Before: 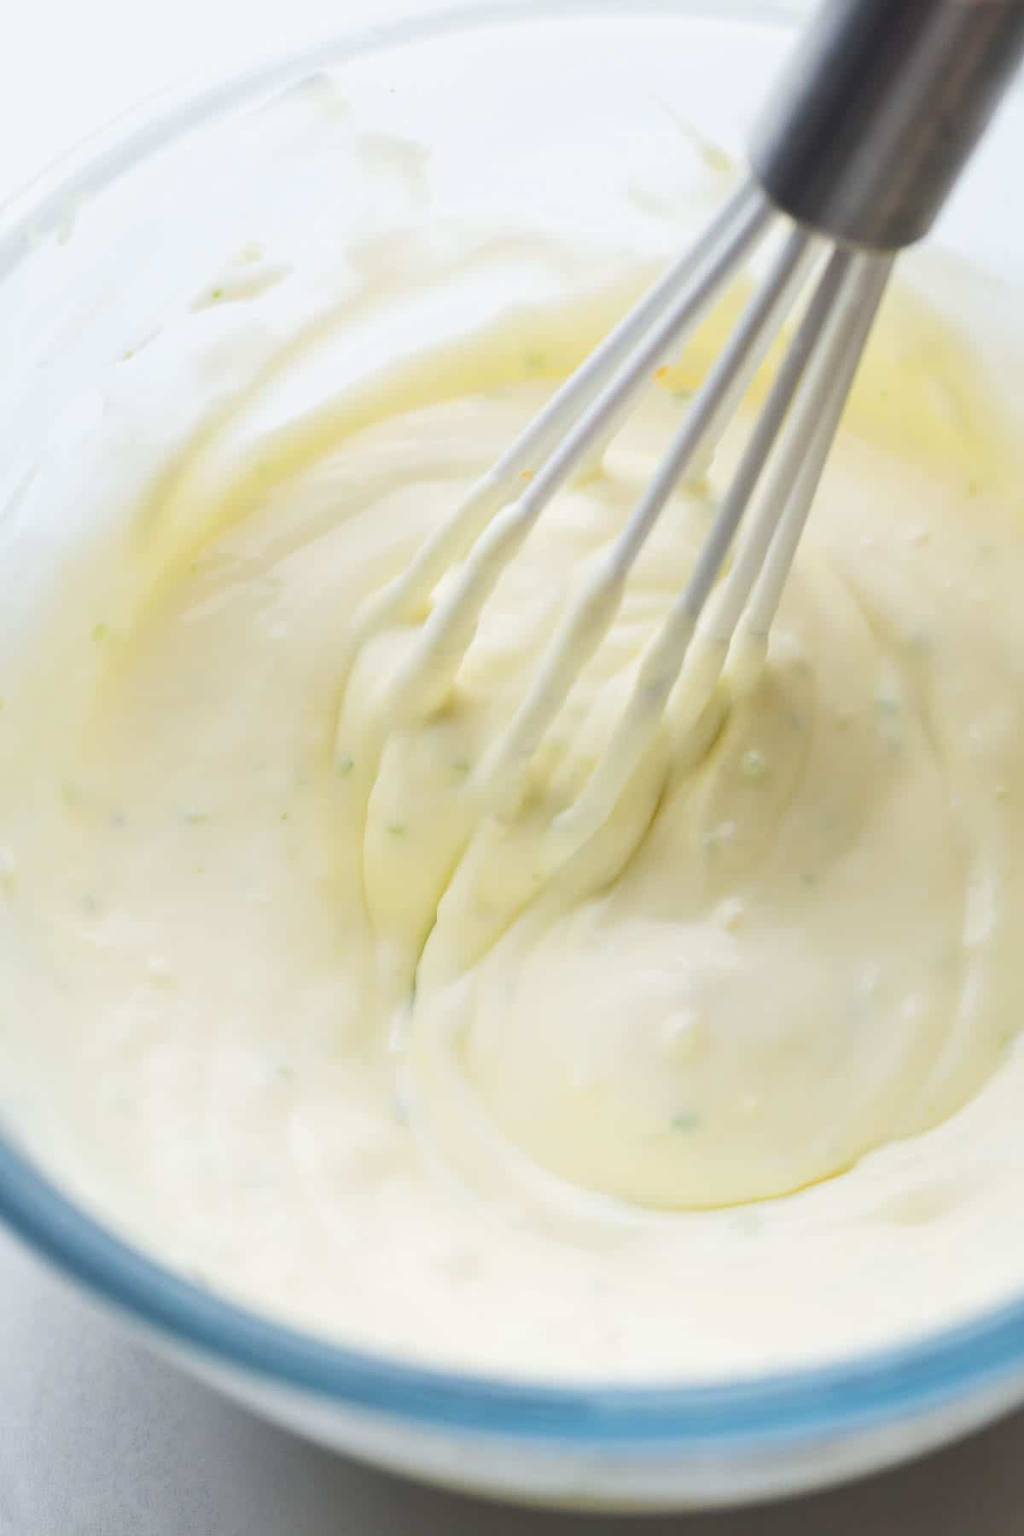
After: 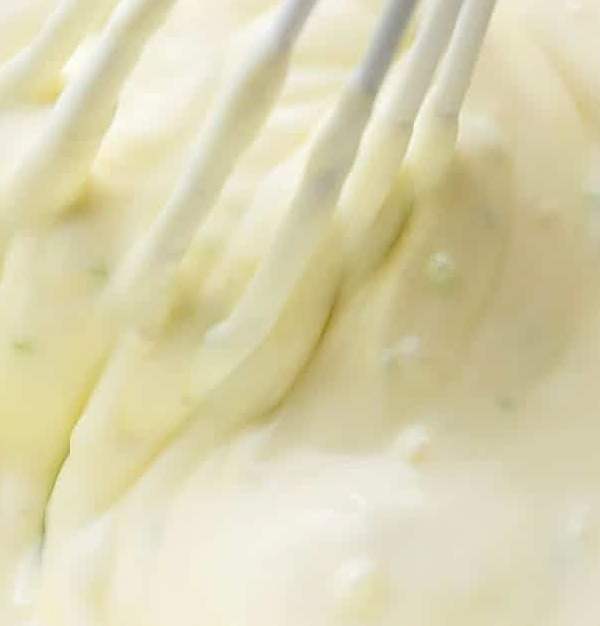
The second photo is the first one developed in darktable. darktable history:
exposure: exposure 0.133 EV, compensate exposure bias true, compensate highlight preservation false
crop: left 36.905%, top 34.849%, right 13.018%, bottom 30.369%
sharpen: on, module defaults
